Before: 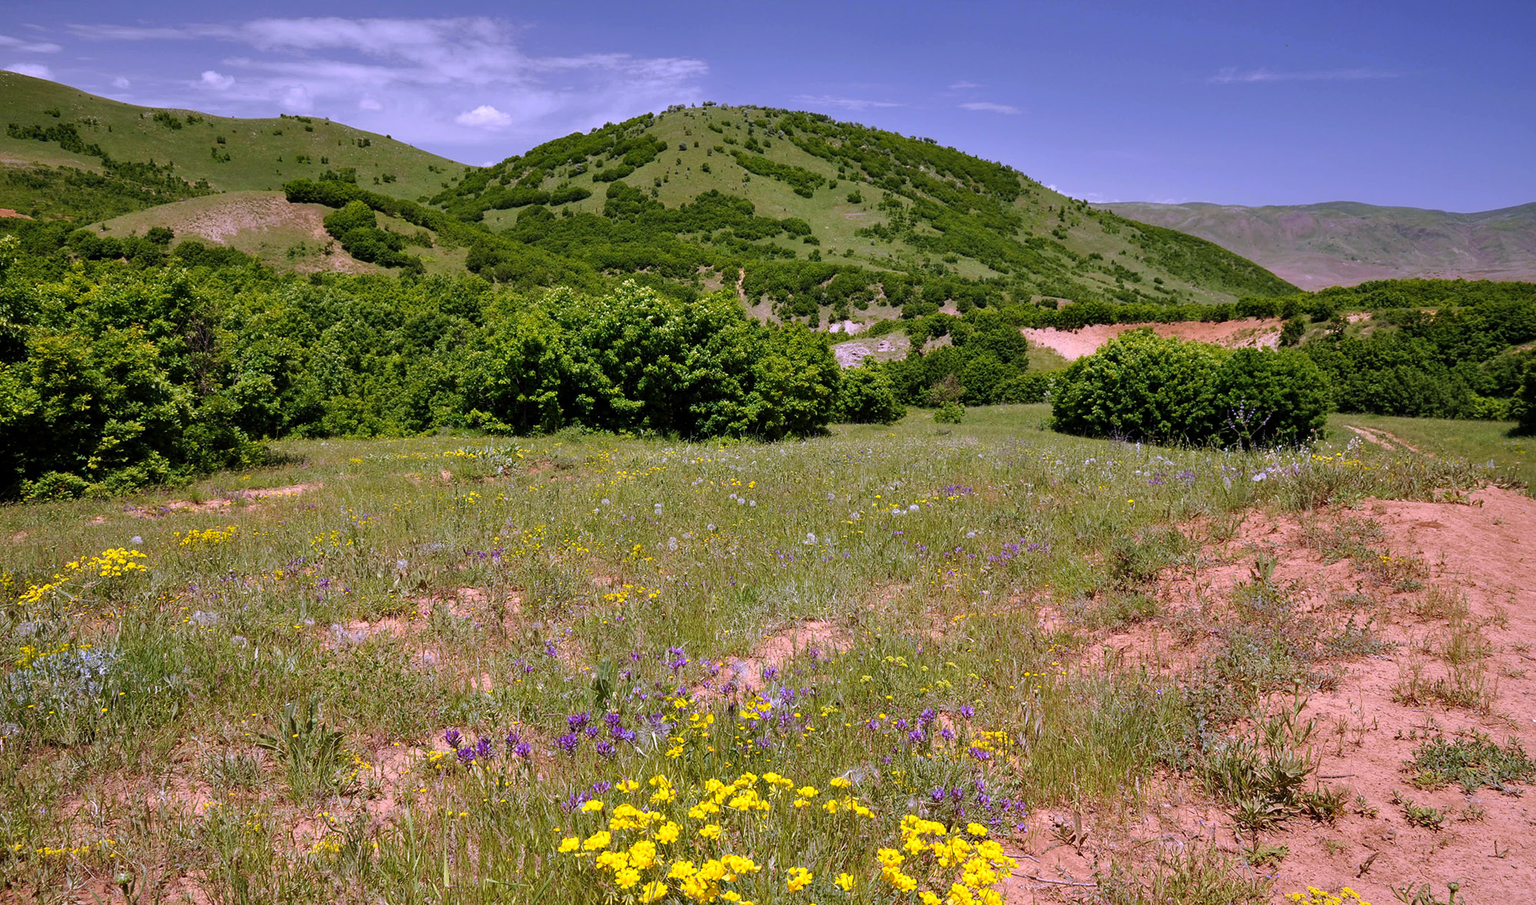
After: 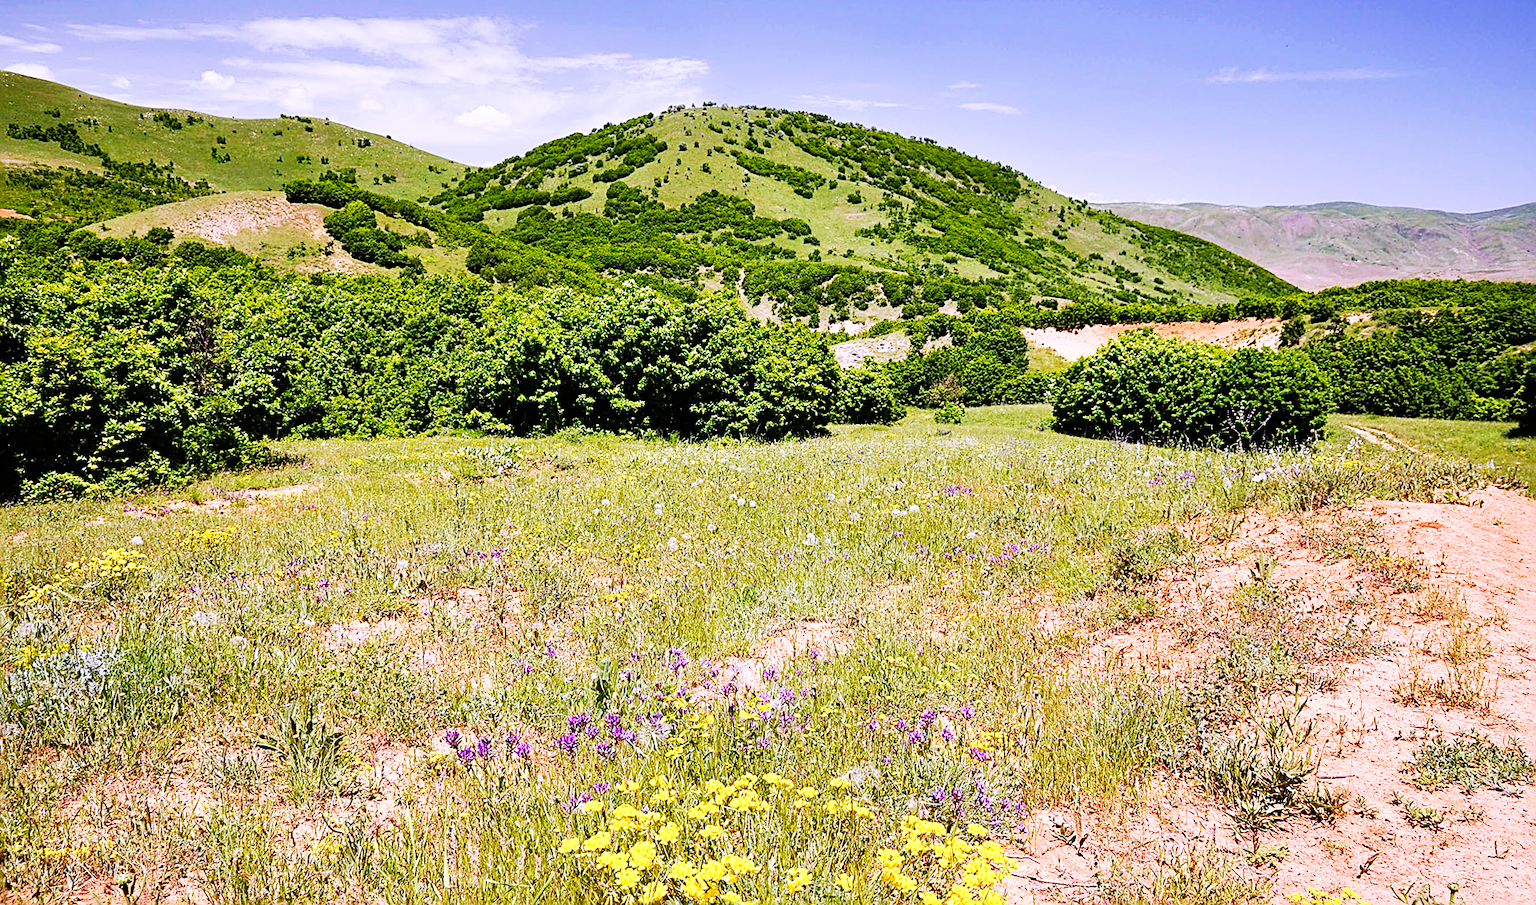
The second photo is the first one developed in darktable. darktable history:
base curve: curves: ch0 [(0, 0) (0.007, 0.004) (0.027, 0.03) (0.046, 0.07) (0.207, 0.54) (0.442, 0.872) (0.673, 0.972) (1, 1)], preserve colors none
sharpen: radius 2.584, amount 0.688
